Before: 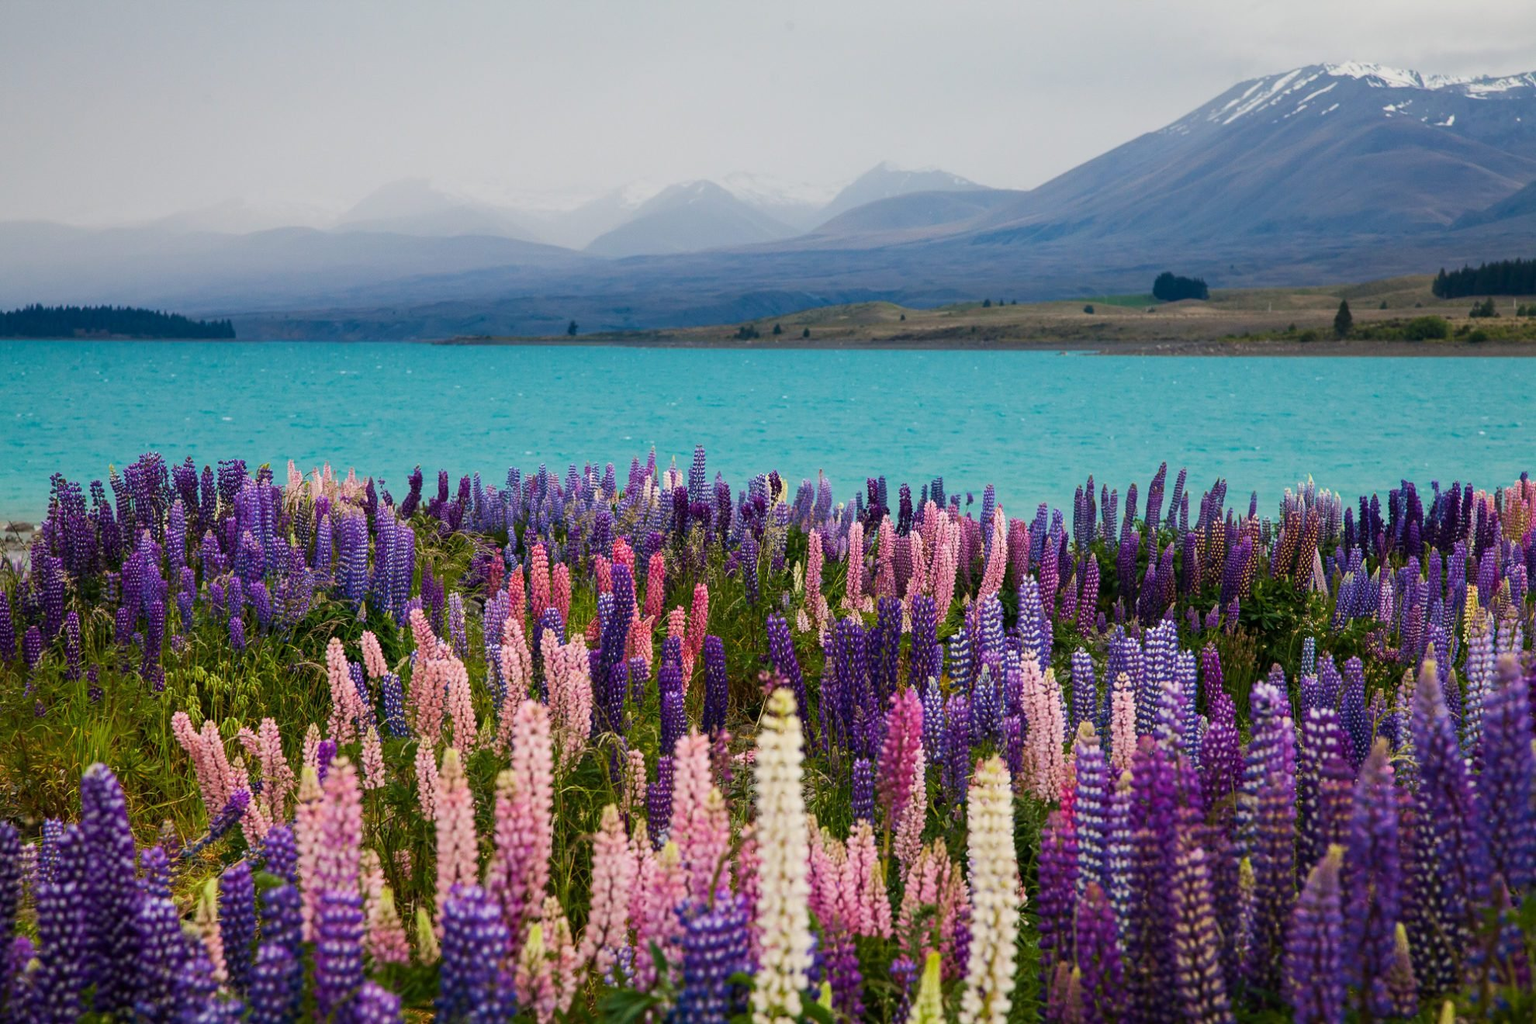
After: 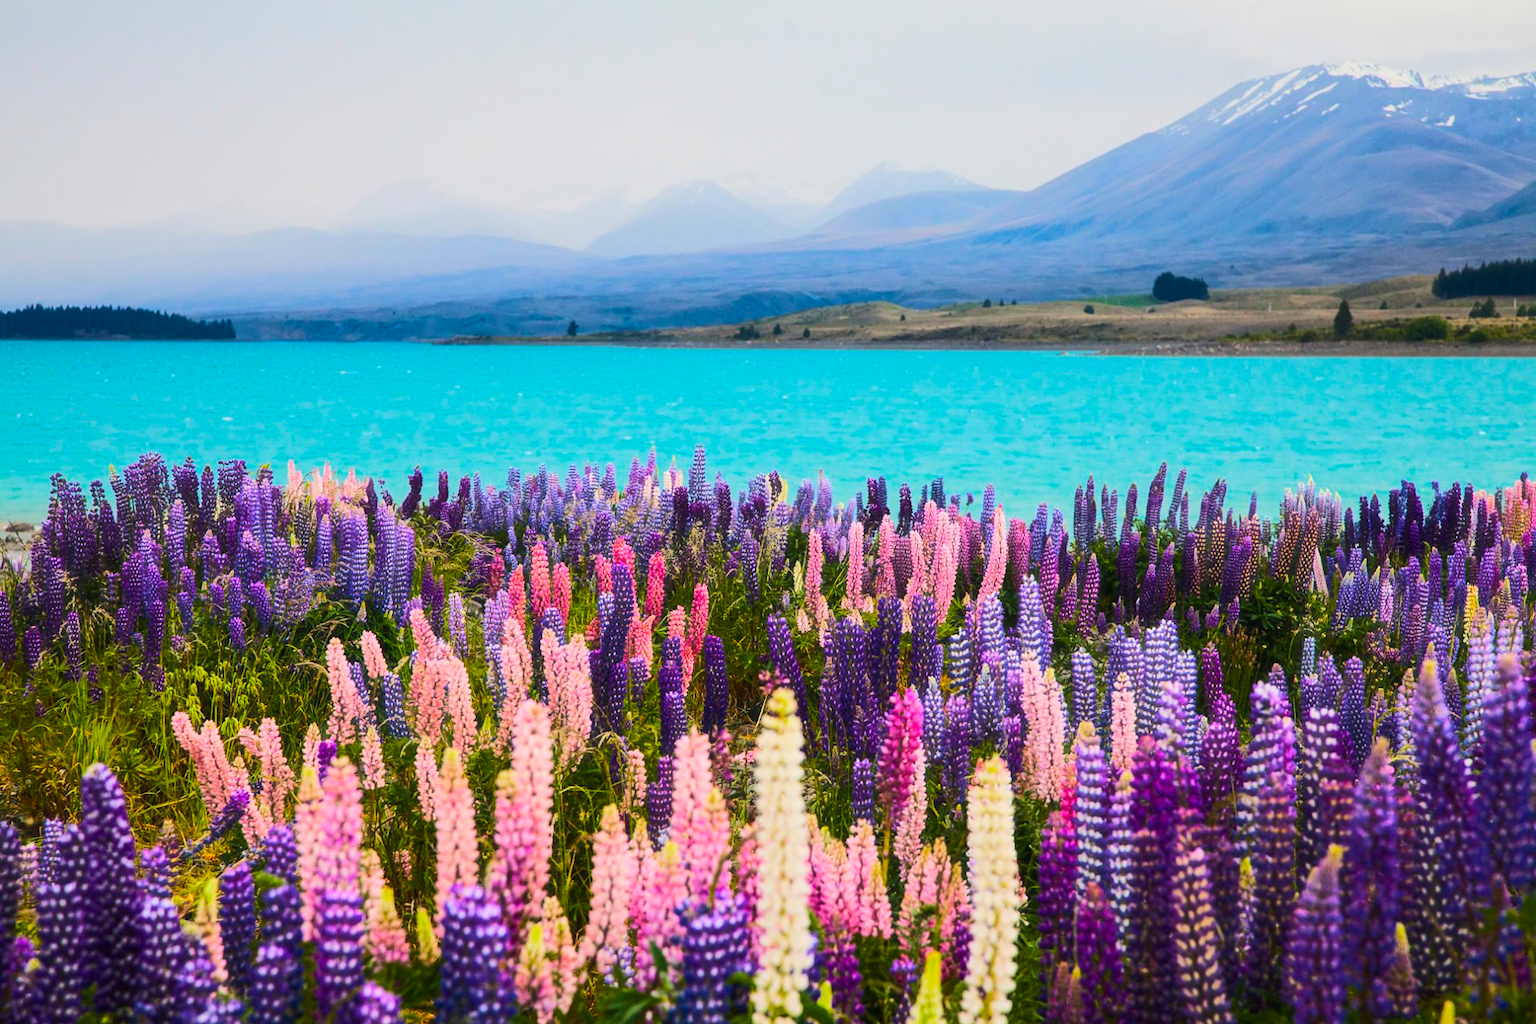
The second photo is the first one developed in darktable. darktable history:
color balance rgb: perceptual saturation grading › global saturation 30%, global vibrance 20%
rgb curve: curves: ch0 [(0, 0) (0.284, 0.292) (0.505, 0.644) (1, 1)], compensate middle gray true
haze removal: strength -0.1, adaptive false
